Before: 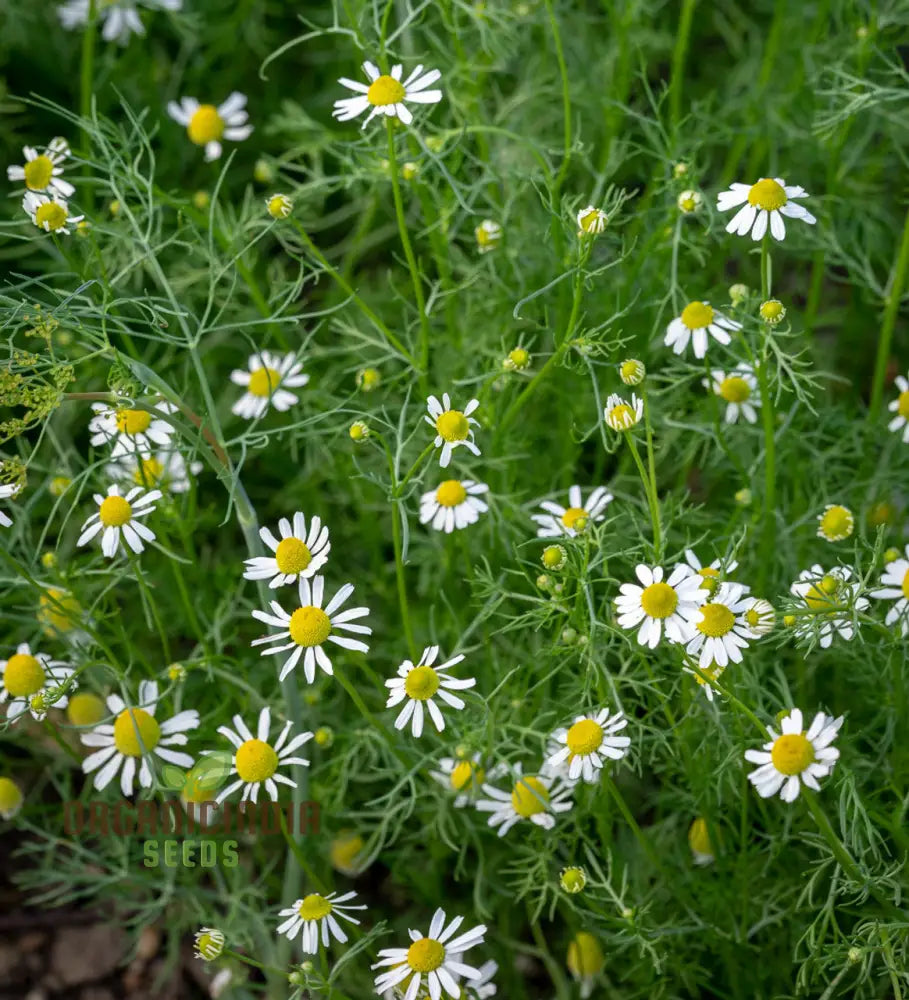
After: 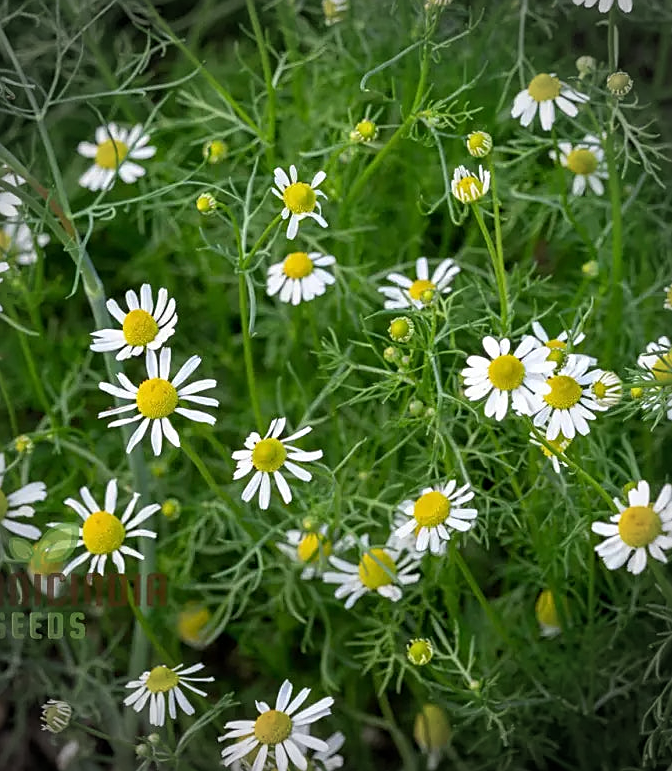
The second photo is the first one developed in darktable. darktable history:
crop: left 16.871%, top 22.857%, right 9.116%
vignetting: fall-off radius 31.48%, brightness -0.472
sharpen: on, module defaults
color zones: curves: ch0 [(0.068, 0.464) (0.25, 0.5) (0.48, 0.508) (0.75, 0.536) (0.886, 0.476) (0.967, 0.456)]; ch1 [(0.066, 0.456) (0.25, 0.5) (0.616, 0.508) (0.746, 0.56) (0.934, 0.444)]
